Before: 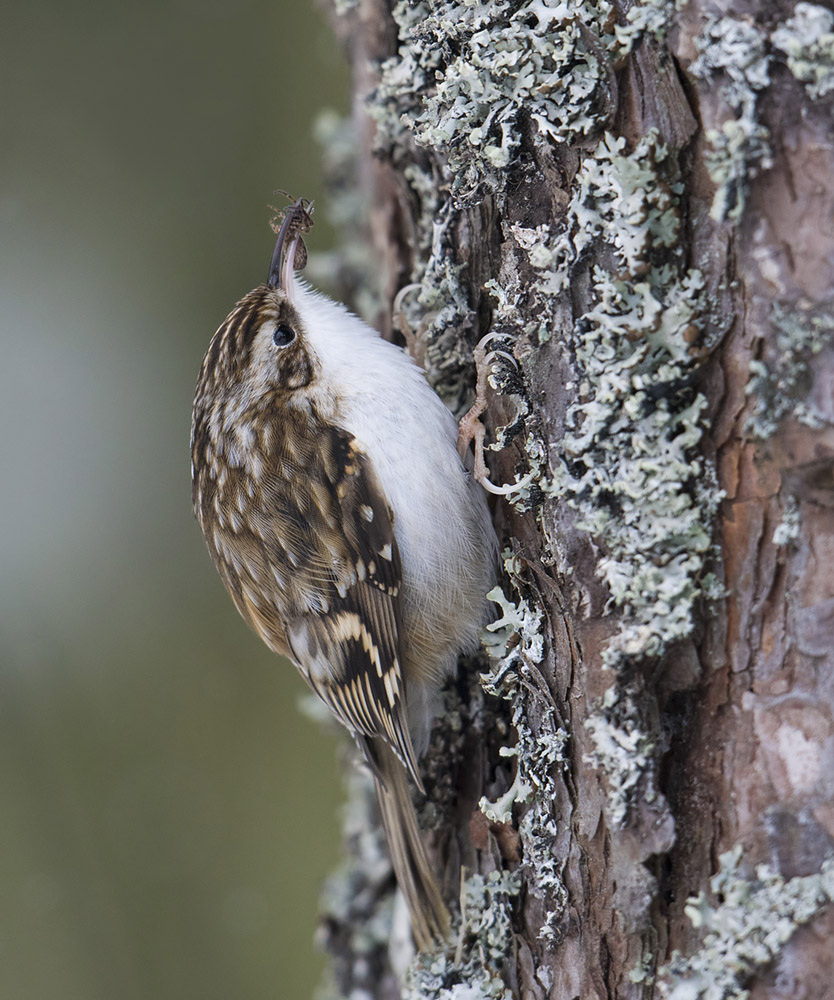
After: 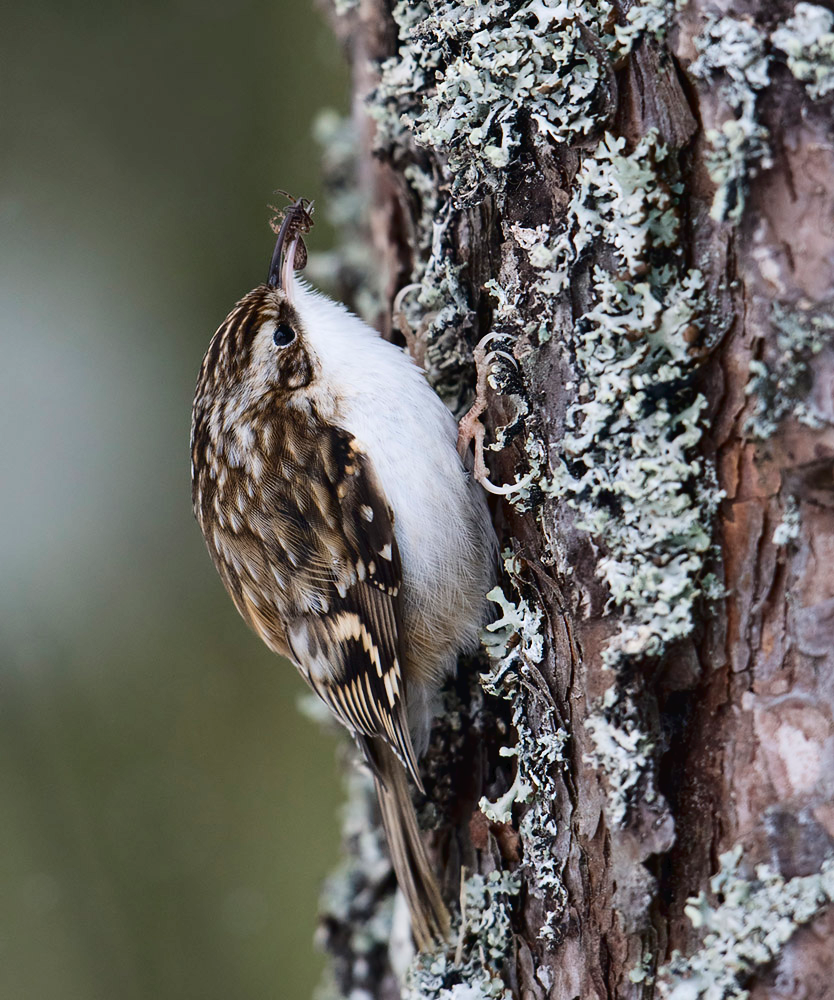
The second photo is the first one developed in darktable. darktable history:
tone curve: curves: ch0 [(0, 0) (0.003, 0.02) (0.011, 0.021) (0.025, 0.022) (0.044, 0.023) (0.069, 0.026) (0.1, 0.04) (0.136, 0.06) (0.177, 0.092) (0.224, 0.127) (0.277, 0.176) (0.335, 0.258) (0.399, 0.349) (0.468, 0.444) (0.543, 0.546) (0.623, 0.649) (0.709, 0.754) (0.801, 0.842) (0.898, 0.922) (1, 1)], color space Lab, independent channels, preserve colors none
